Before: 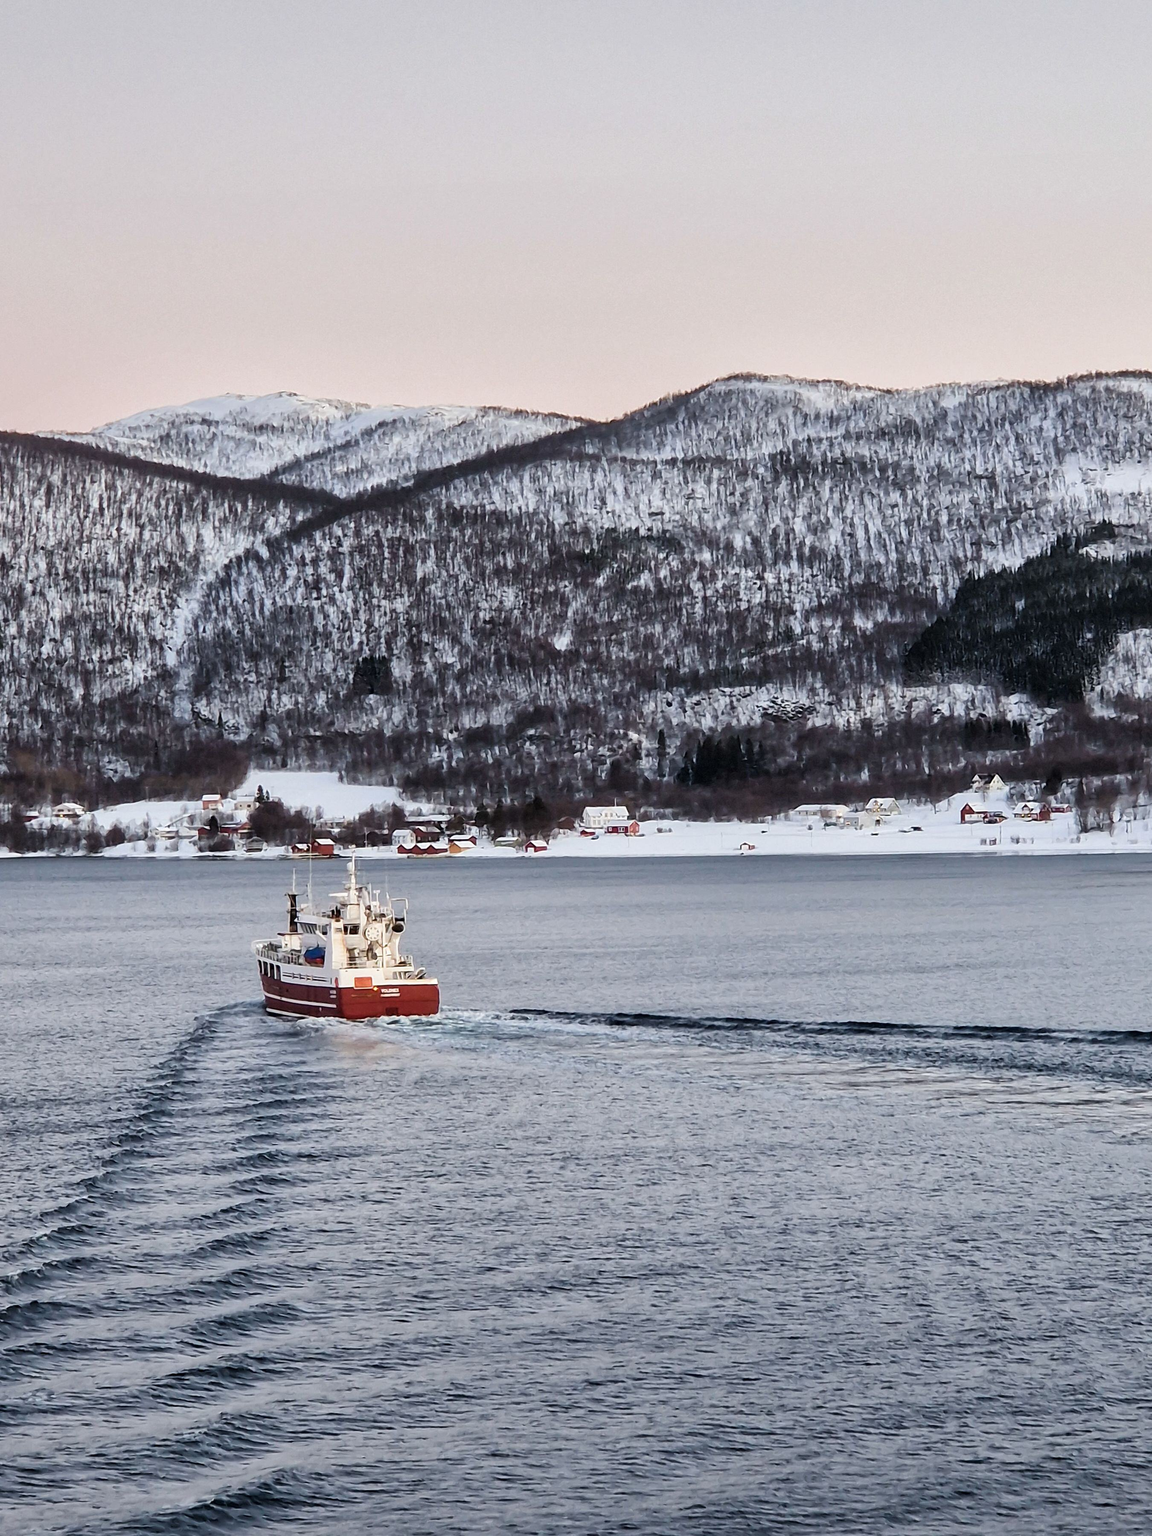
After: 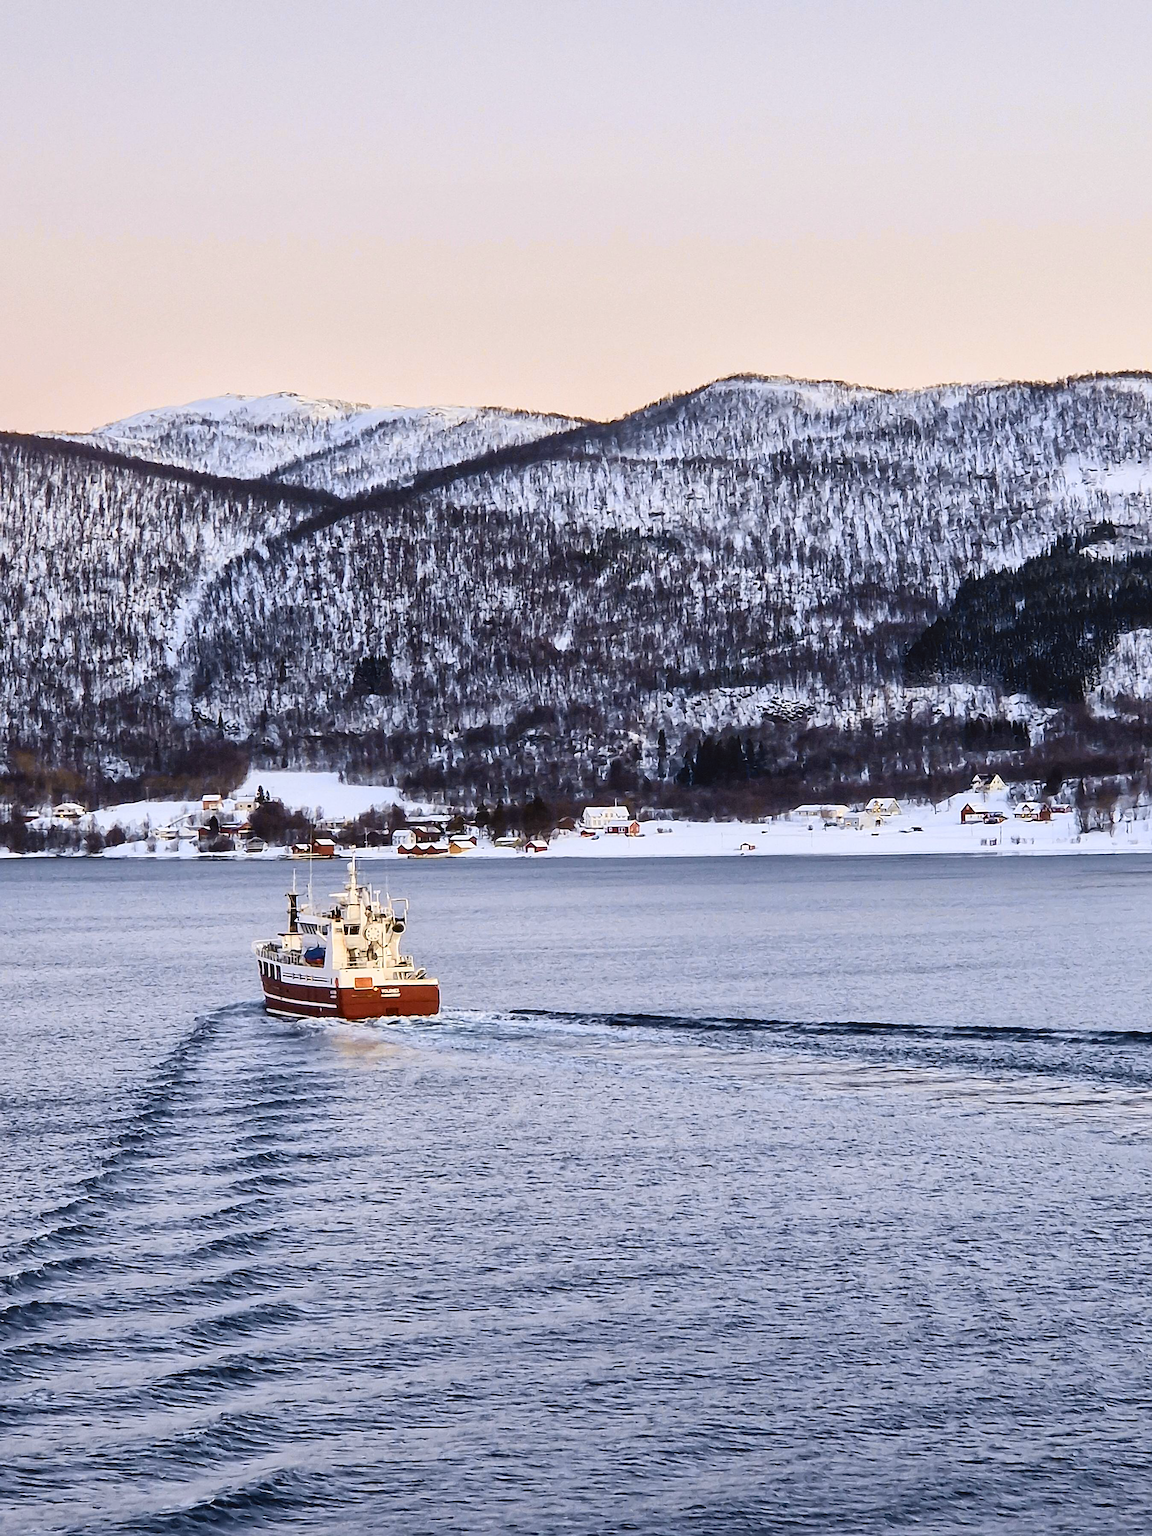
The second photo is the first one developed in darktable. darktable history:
color contrast: green-magenta contrast 0.85, blue-yellow contrast 1.25, unbound 0
sharpen: on, module defaults
tone curve: curves: ch0 [(0, 0.036) (0.119, 0.115) (0.461, 0.479) (0.715, 0.767) (0.817, 0.865) (1, 0.998)]; ch1 [(0, 0) (0.377, 0.416) (0.44, 0.478) (0.487, 0.498) (0.514, 0.525) (0.538, 0.552) (0.67, 0.688) (1, 1)]; ch2 [(0, 0) (0.38, 0.405) (0.463, 0.445) (0.492, 0.486) (0.524, 0.541) (0.578, 0.59) (0.653, 0.658) (1, 1)], color space Lab, independent channels, preserve colors none
